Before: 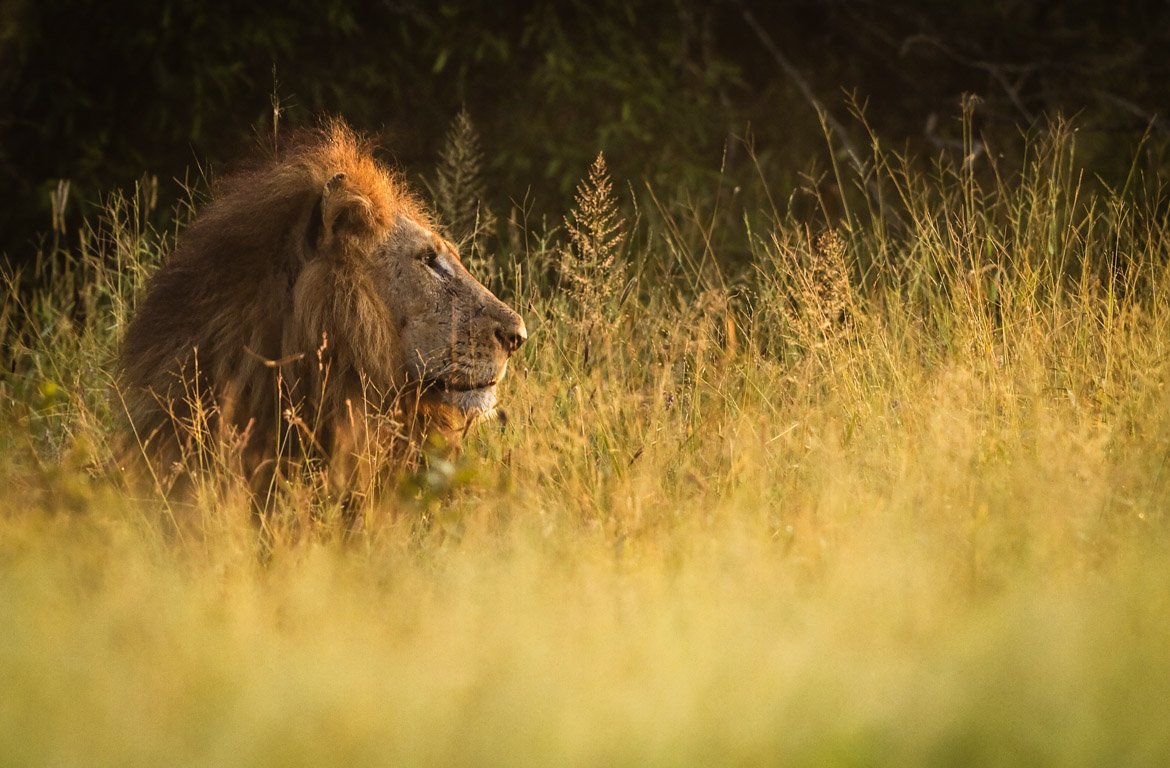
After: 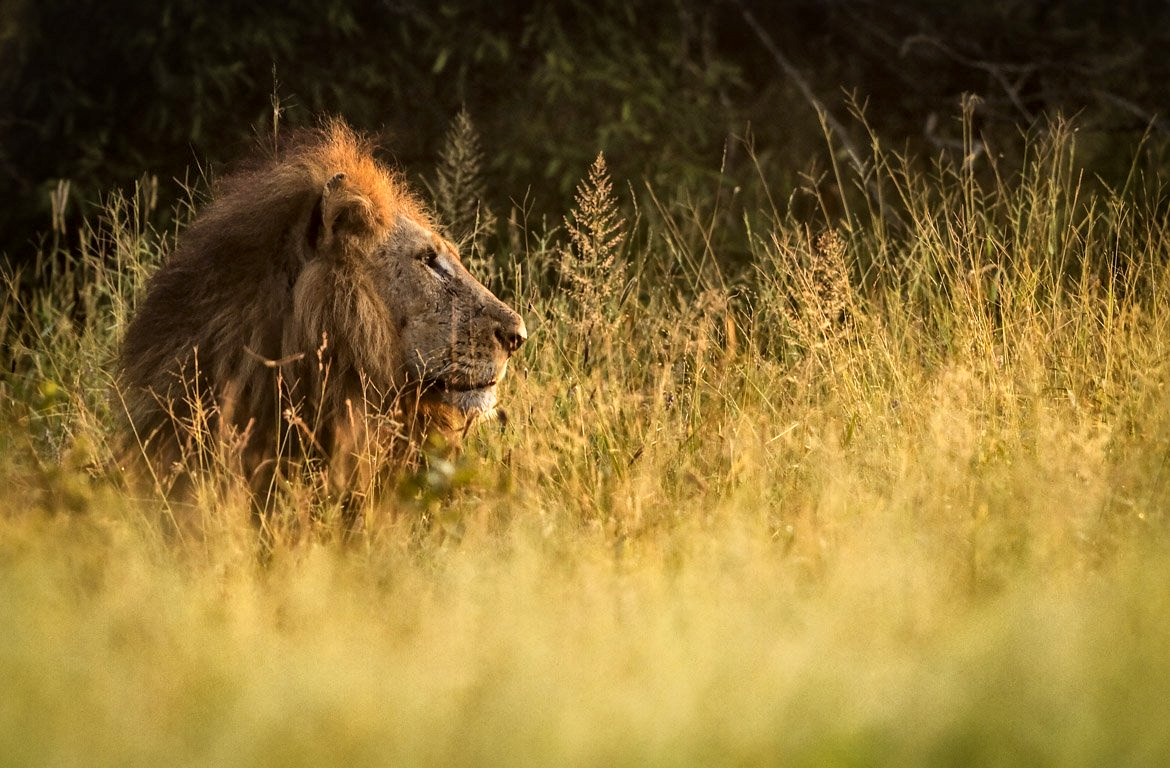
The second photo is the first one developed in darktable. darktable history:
color balance rgb: on, module defaults
local contrast: mode bilateral grid, contrast 20, coarseness 50, detail 161%, midtone range 0.2
